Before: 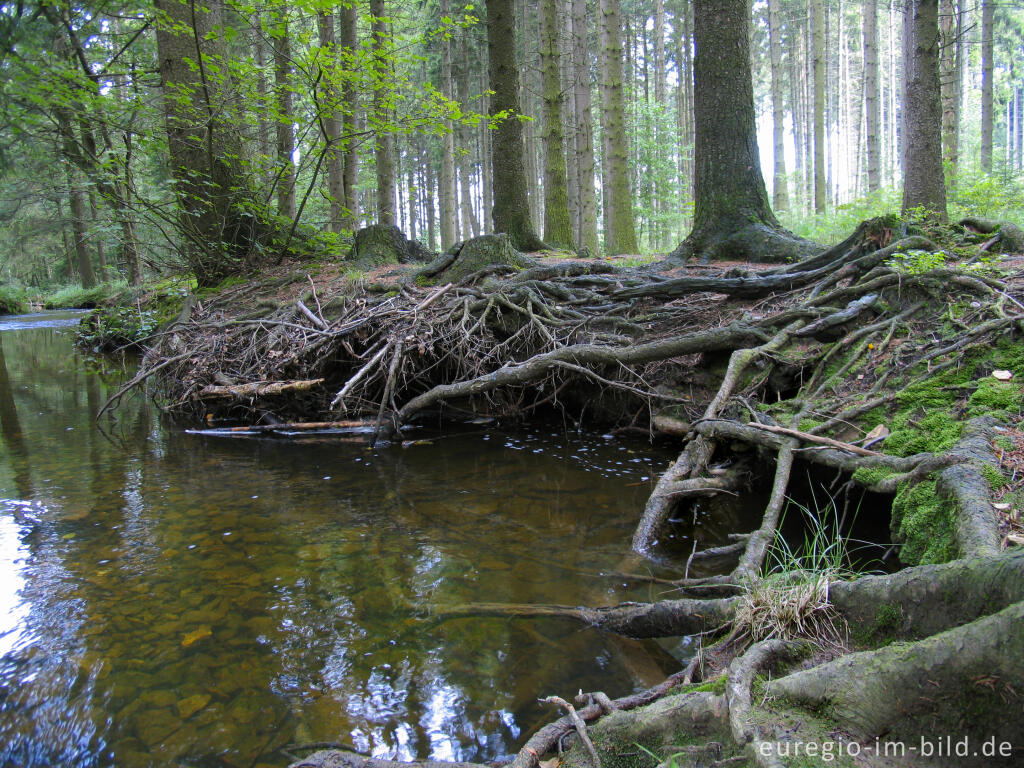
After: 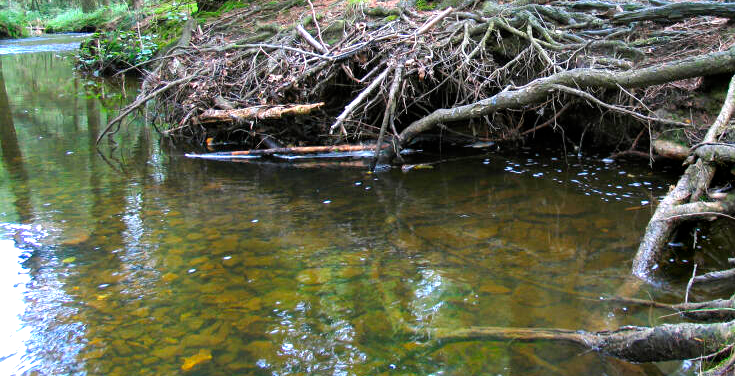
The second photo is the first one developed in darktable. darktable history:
crop: top 36.028%, right 28.141%, bottom 14.916%
exposure: exposure 1.094 EV, compensate highlight preservation false
